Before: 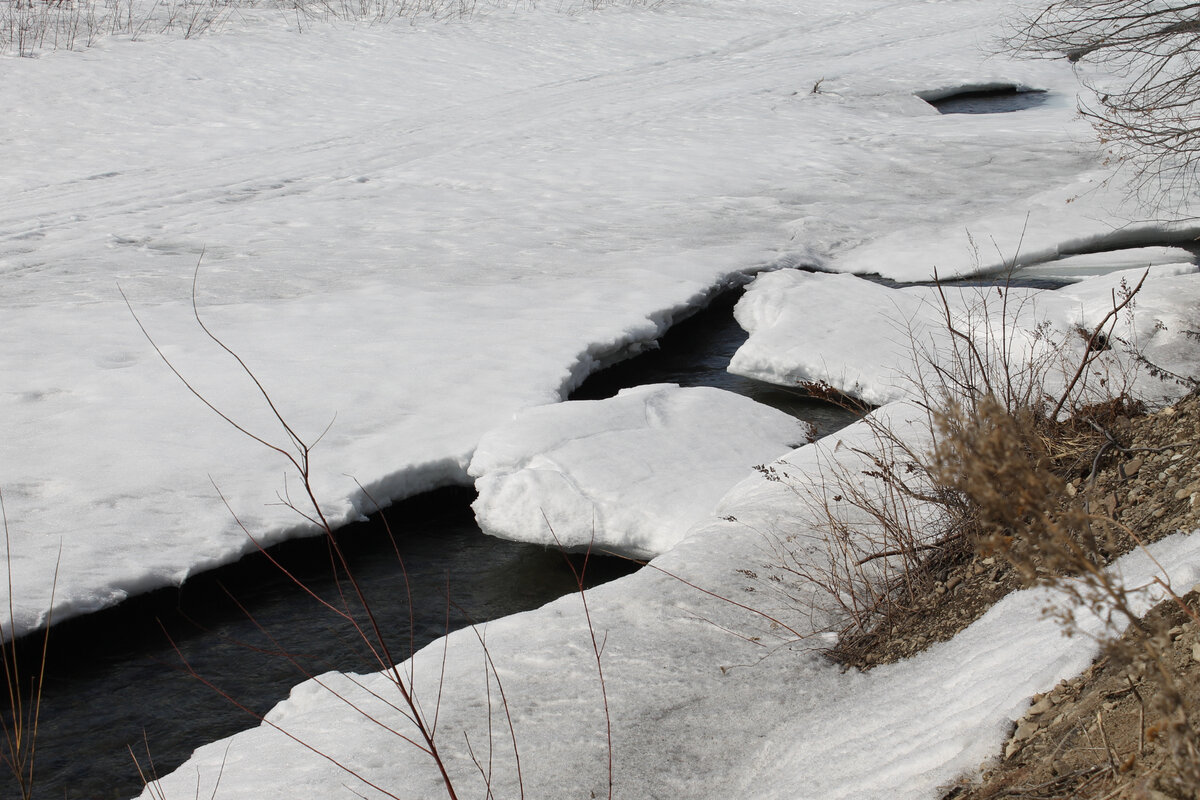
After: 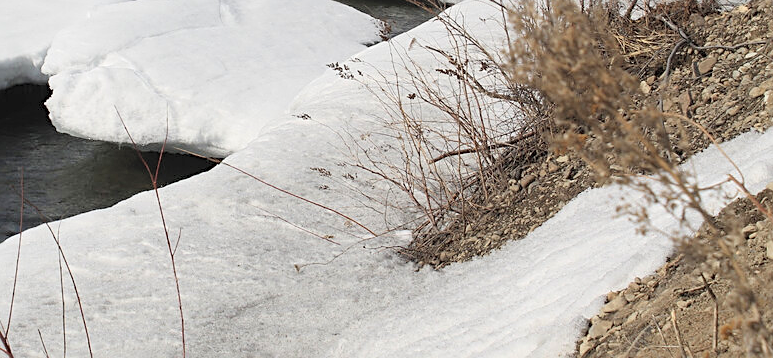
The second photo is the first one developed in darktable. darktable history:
contrast brightness saturation: contrast 0.101, brightness 0.307, saturation 0.143
crop and rotate: left 35.561%, top 50.267%, bottom 4.898%
sharpen: on, module defaults
